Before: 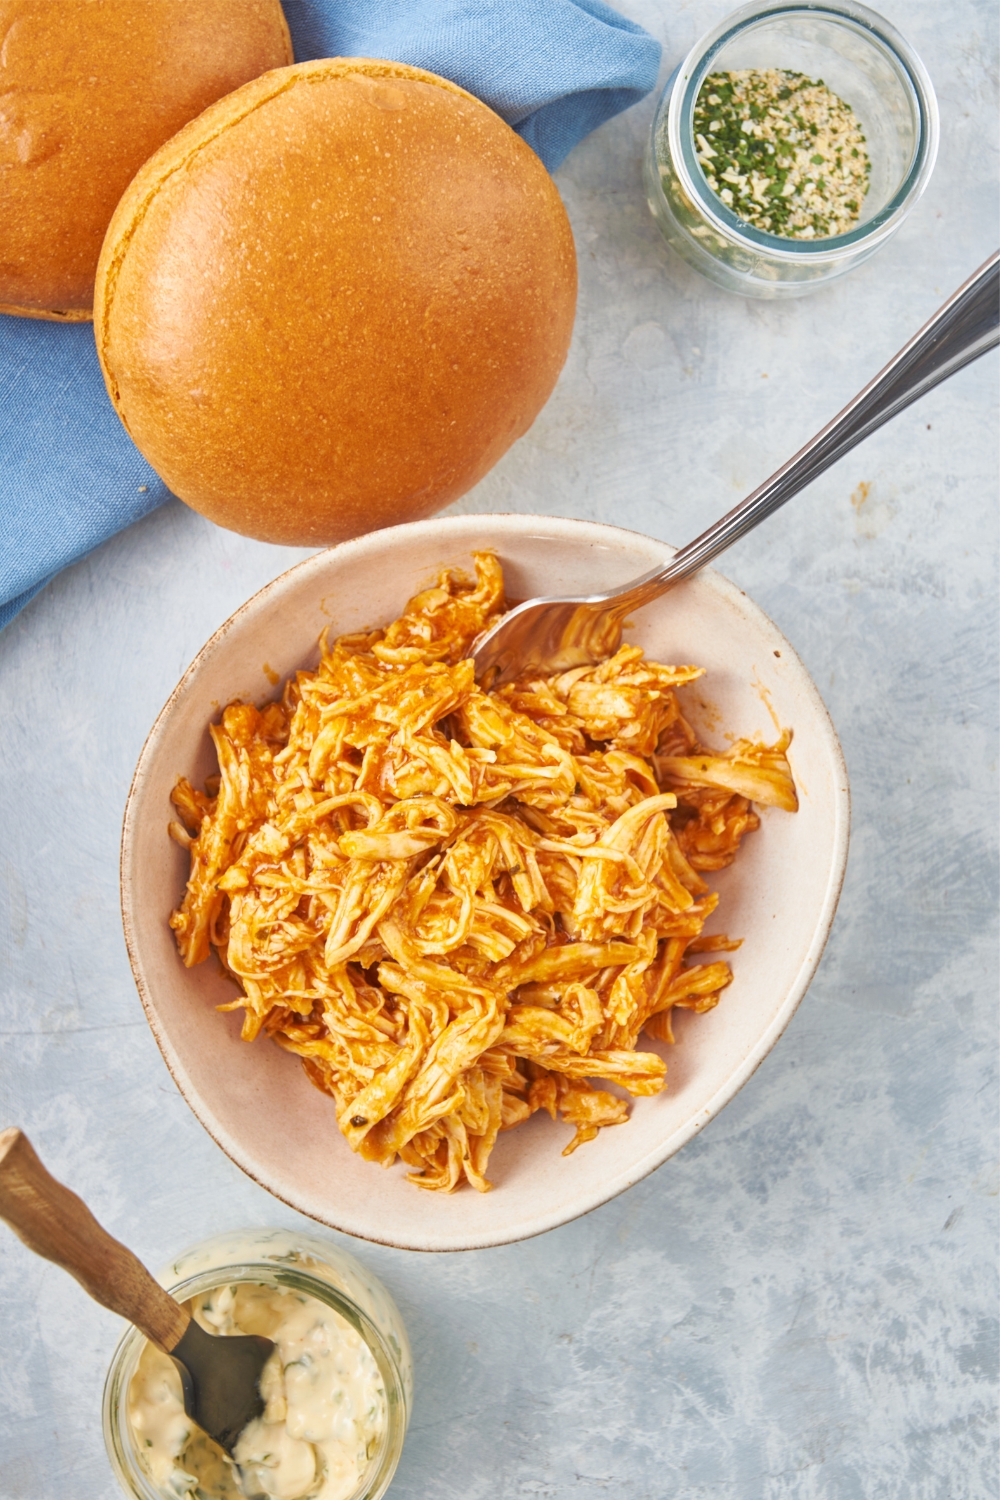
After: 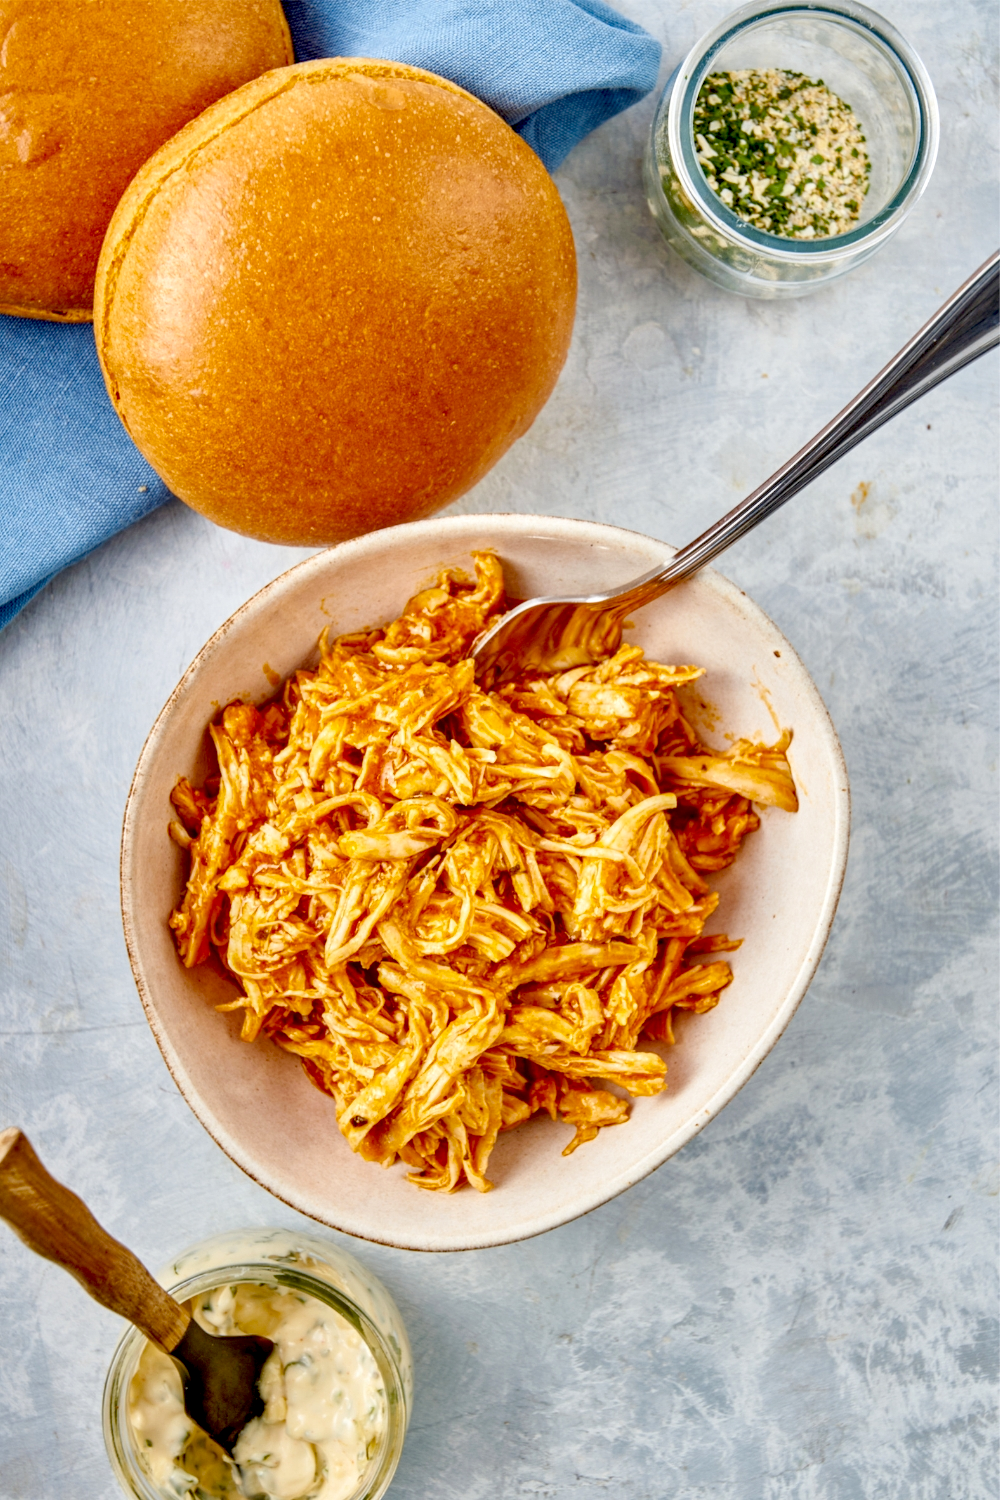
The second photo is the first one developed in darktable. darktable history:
local contrast: on, module defaults
tone equalizer: on, module defaults
exposure: black level correction 0.057, compensate highlight preservation false
